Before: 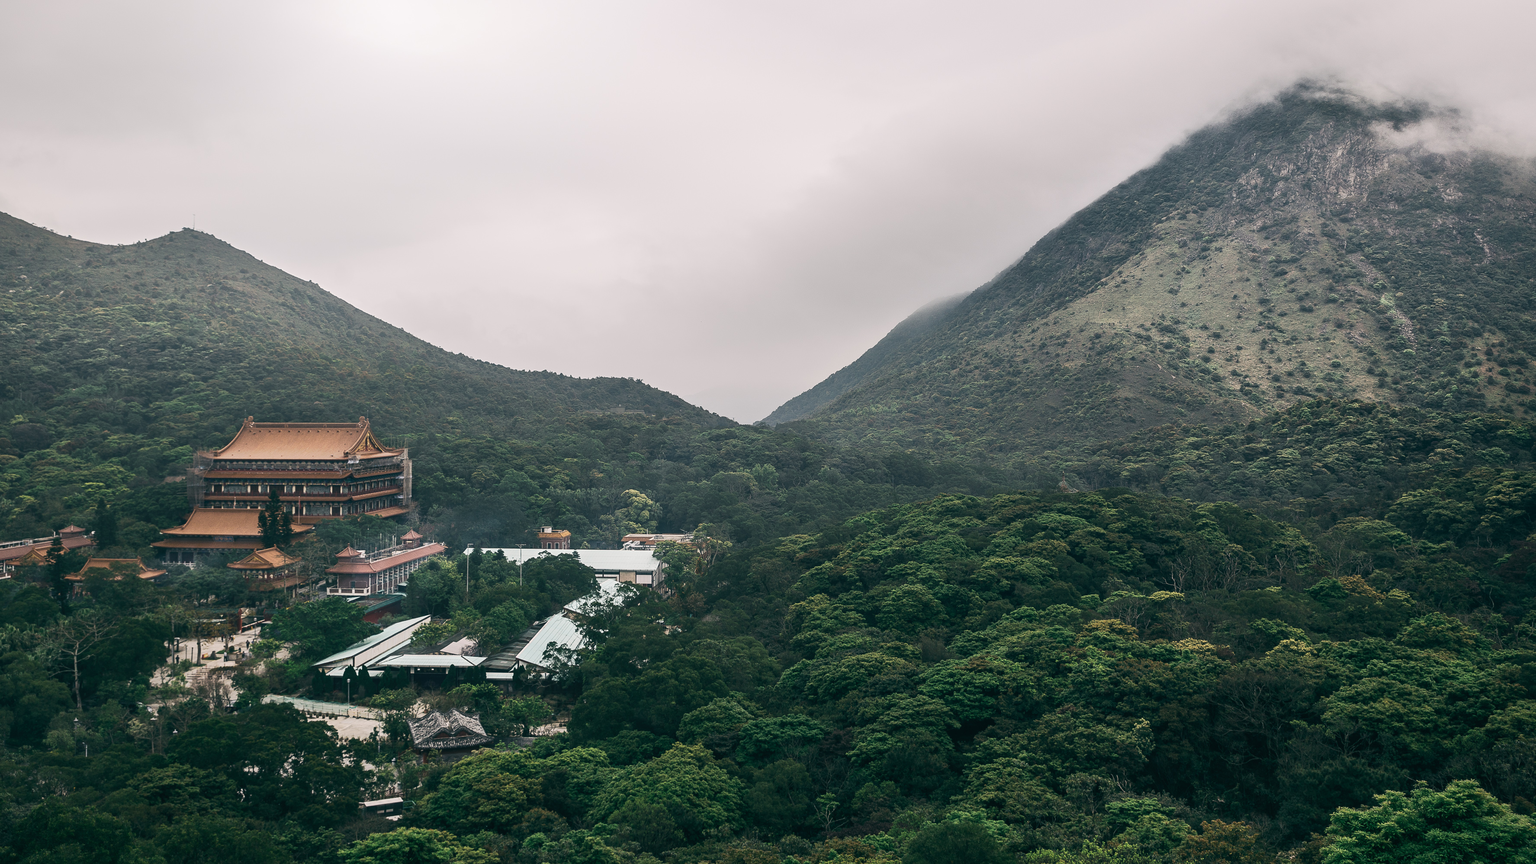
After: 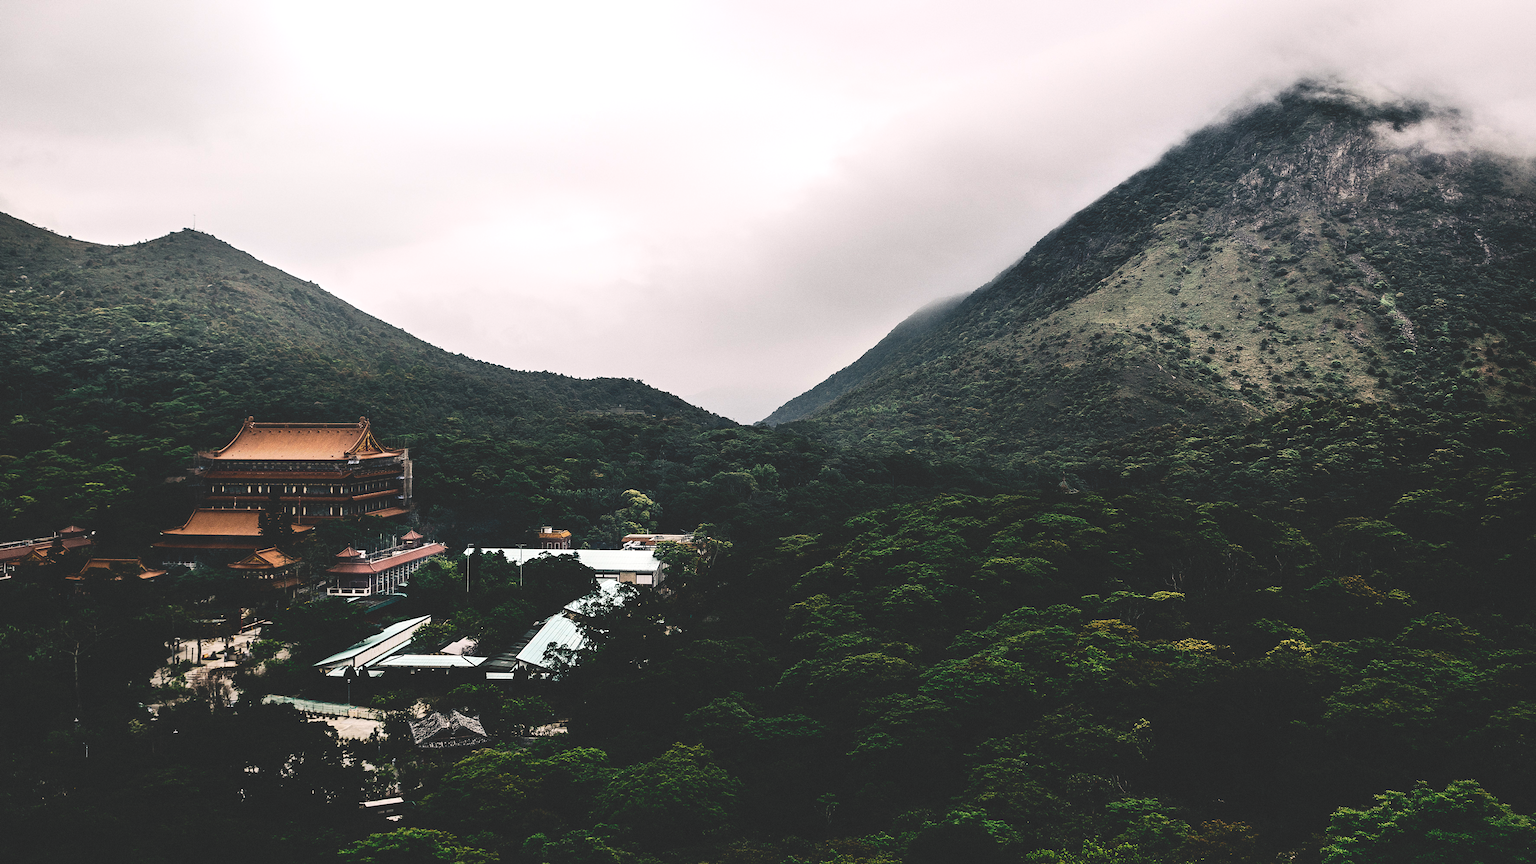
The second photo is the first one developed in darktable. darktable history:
base curve: curves: ch0 [(0, 0.02) (0.083, 0.036) (1, 1)], preserve colors none
tone equalizer: -8 EV -0.417 EV, -7 EV -0.389 EV, -6 EV -0.333 EV, -5 EV -0.222 EV, -3 EV 0.222 EV, -2 EV 0.333 EV, -1 EV 0.389 EV, +0 EV 0.417 EV, edges refinement/feathering 500, mask exposure compensation -1.57 EV, preserve details no
grain: coarseness 0.09 ISO
